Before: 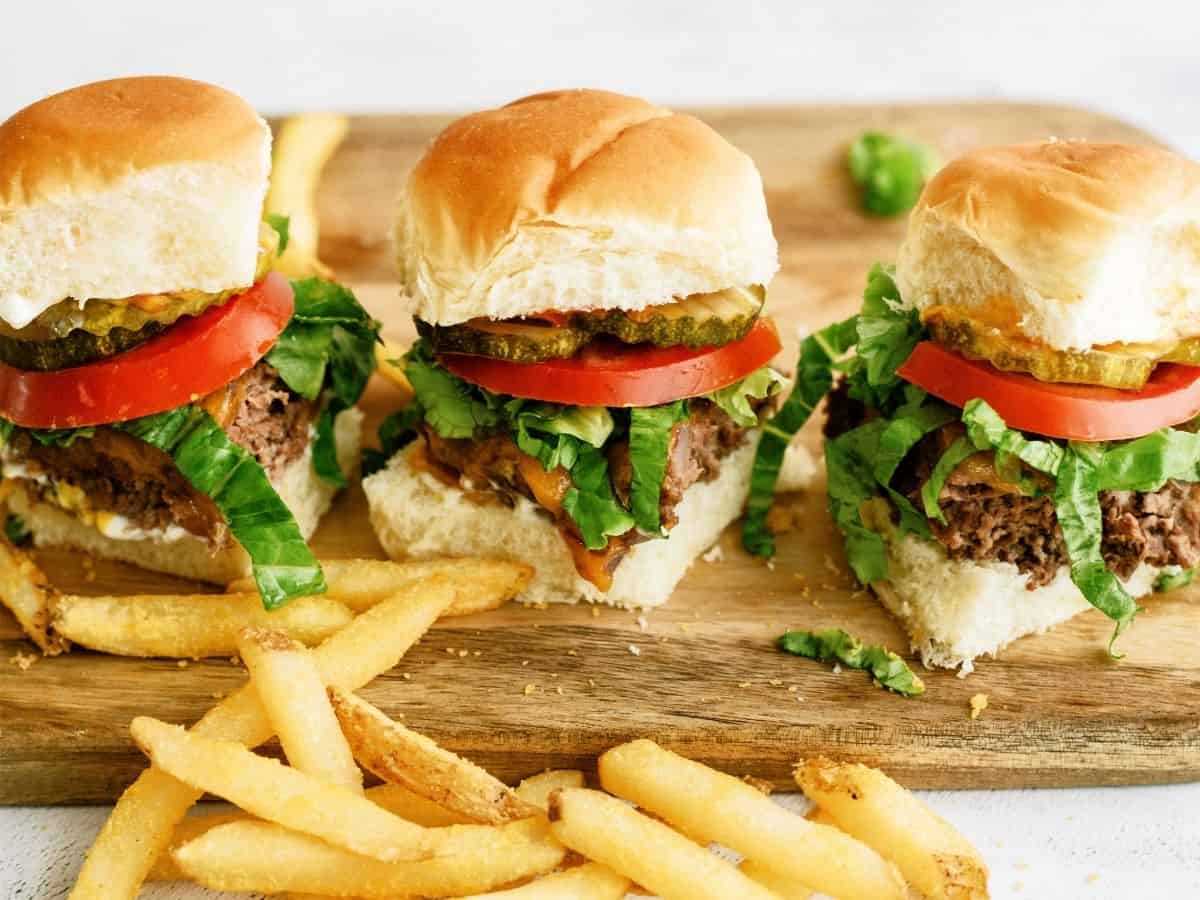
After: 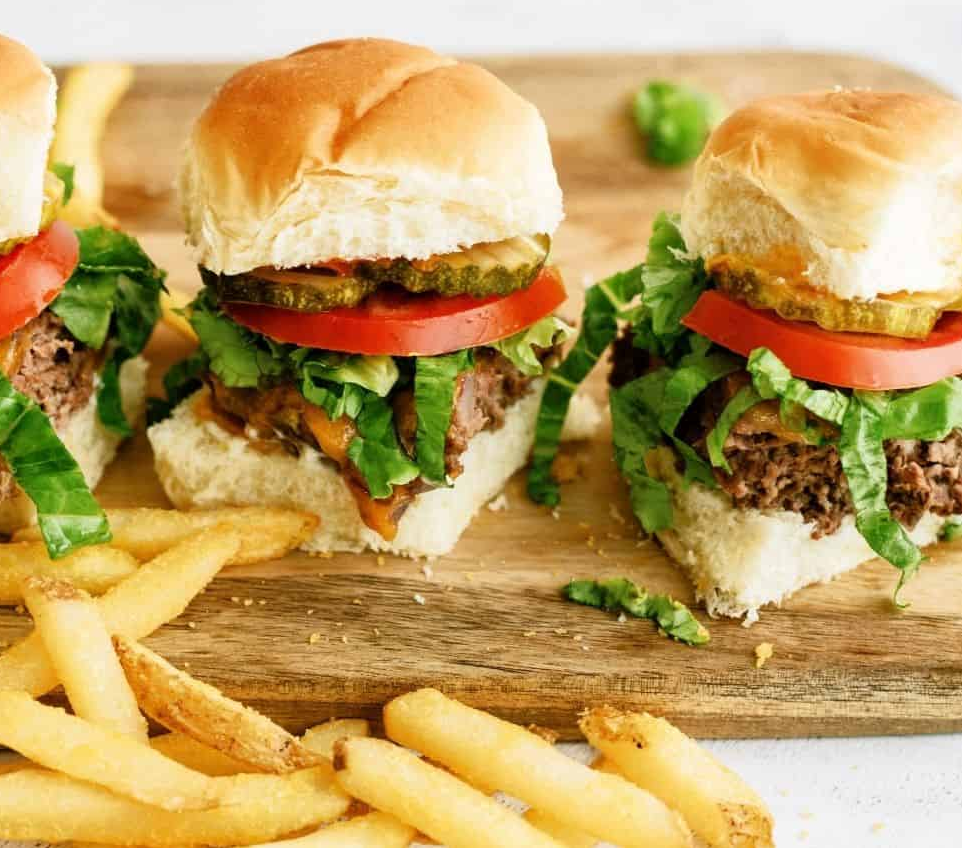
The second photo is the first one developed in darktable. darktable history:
crop and rotate: left 17.975%, top 5.761%, right 1.82%
